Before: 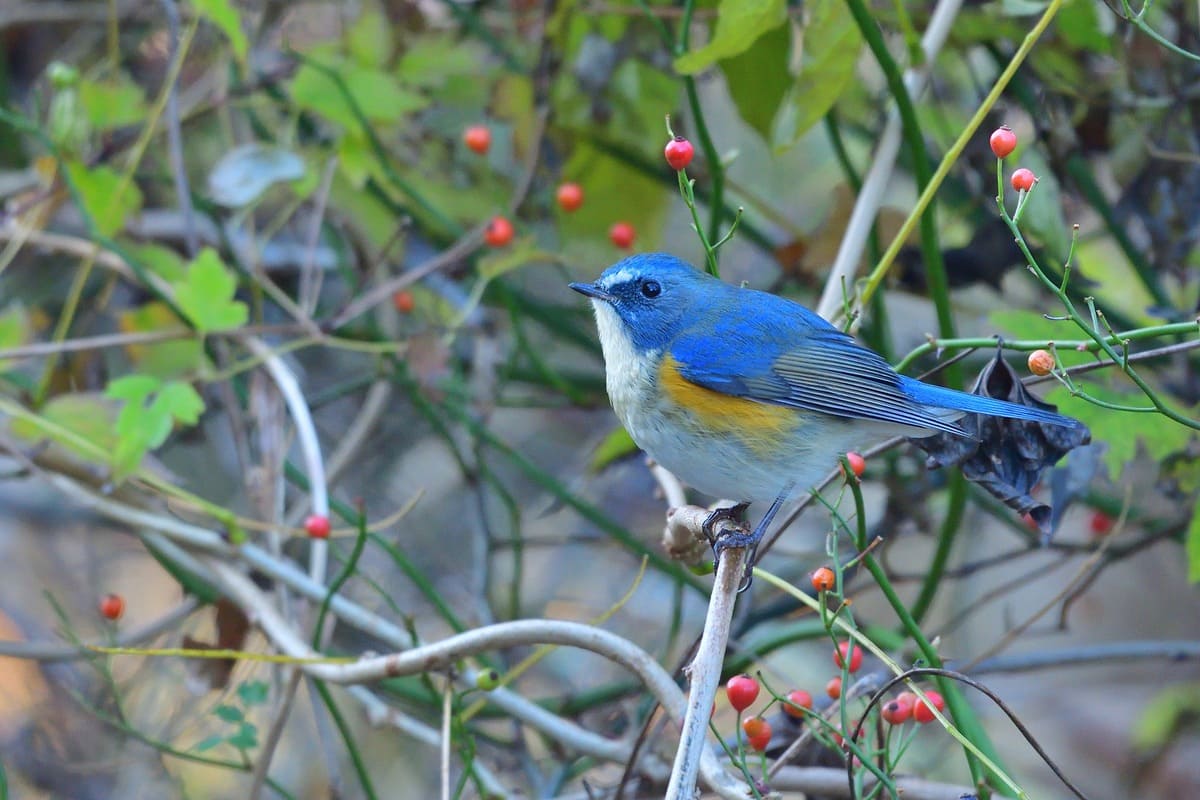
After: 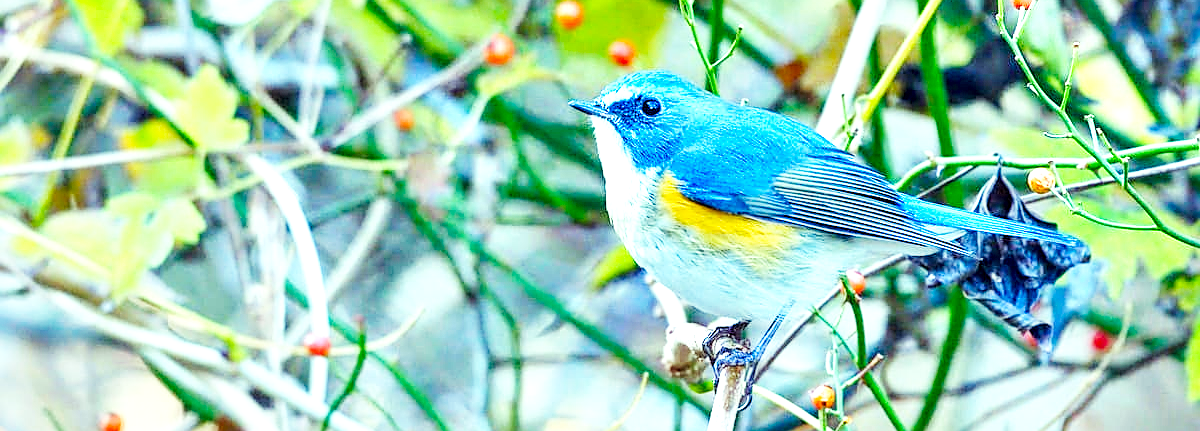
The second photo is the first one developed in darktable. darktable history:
base curve: curves: ch0 [(0, 0) (0, 0.001) (0.001, 0.001) (0.004, 0.002) (0.007, 0.004) (0.015, 0.013) (0.033, 0.045) (0.052, 0.096) (0.075, 0.17) (0.099, 0.241) (0.163, 0.42) (0.219, 0.55) (0.259, 0.616) (0.327, 0.722) (0.365, 0.765) (0.522, 0.873) (0.547, 0.881) (0.689, 0.919) (0.826, 0.952) (1, 1)], preserve colors none
local contrast: highlights 60%, shadows 61%, detail 160%
exposure: black level correction 0.001, exposure 0.296 EV, compensate highlight preservation false
sharpen: on, module defaults
contrast brightness saturation: brightness 0.146
crop and rotate: top 22.804%, bottom 23.254%
color balance rgb: highlights gain › luminance 15.486%, highlights gain › chroma 6.93%, highlights gain › hue 126.35°, linear chroma grading › global chroma 0.267%, perceptual saturation grading › global saturation 20%, perceptual saturation grading › highlights -25.38%, perceptual saturation grading › shadows 26.204%, global vibrance 20%
